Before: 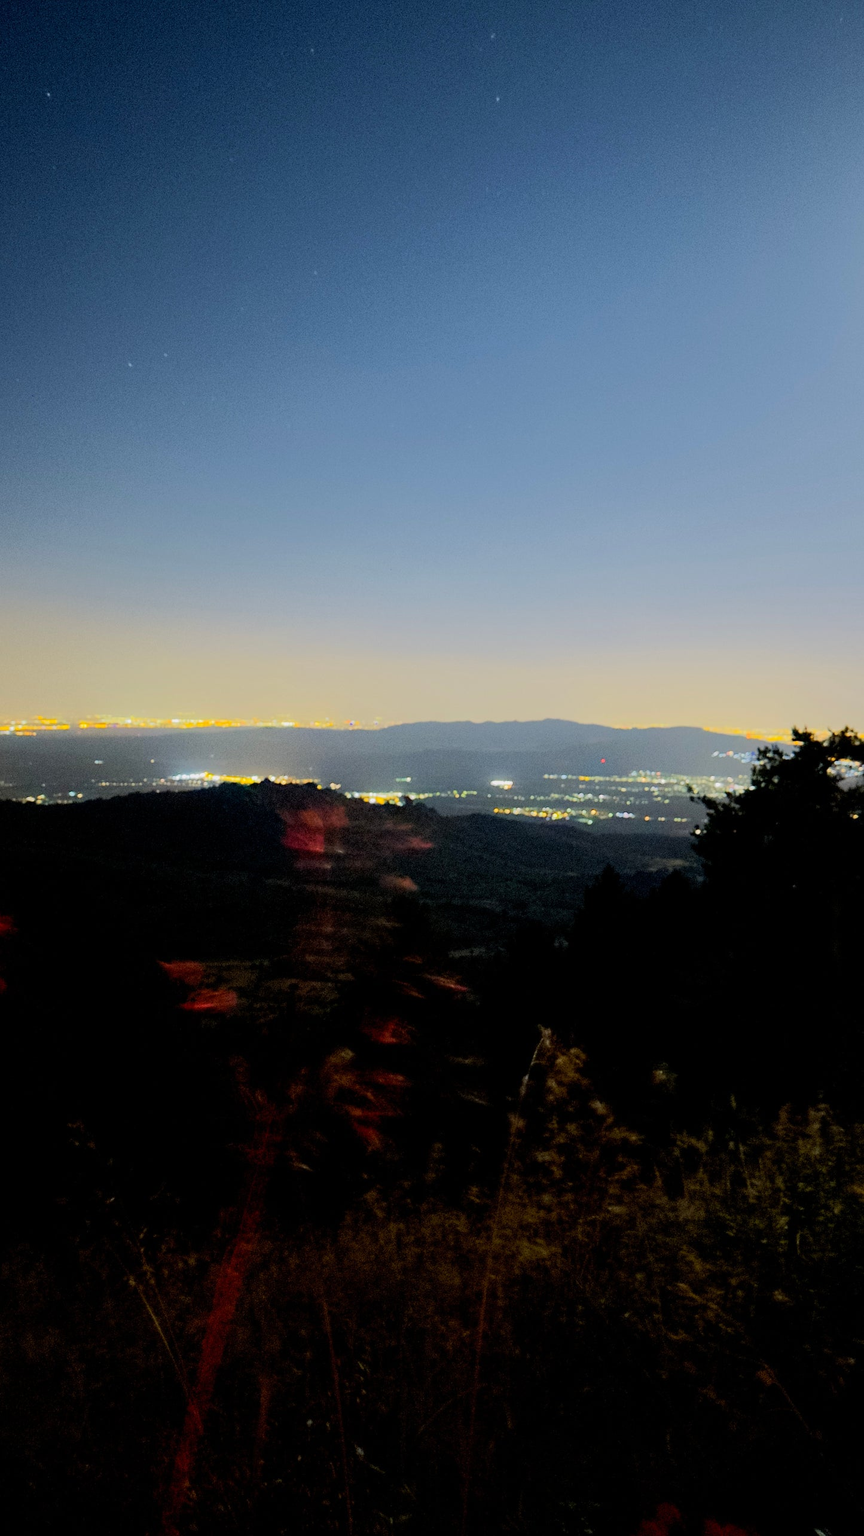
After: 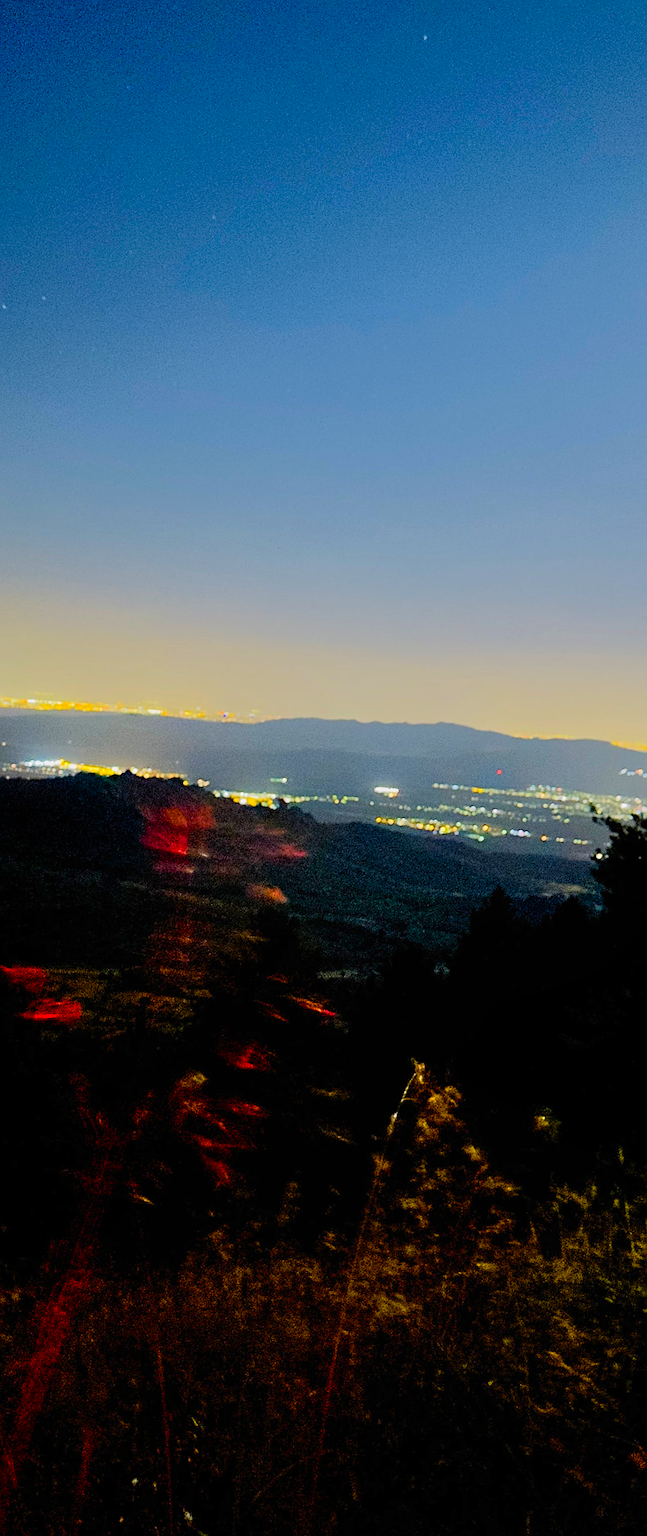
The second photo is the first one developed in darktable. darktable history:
crop and rotate: angle -3.28°, left 14.119%, top 0.035%, right 11.029%, bottom 0.092%
shadows and highlights: low approximation 0.01, soften with gaussian
color balance rgb: linear chroma grading › global chroma 15.366%, perceptual saturation grading › global saturation 20%, perceptual saturation grading › highlights -25.256%, perceptual saturation grading › shadows 49.709%
sharpen: on, module defaults
local contrast: mode bilateral grid, contrast 99, coarseness 99, detail 92%, midtone range 0.2
